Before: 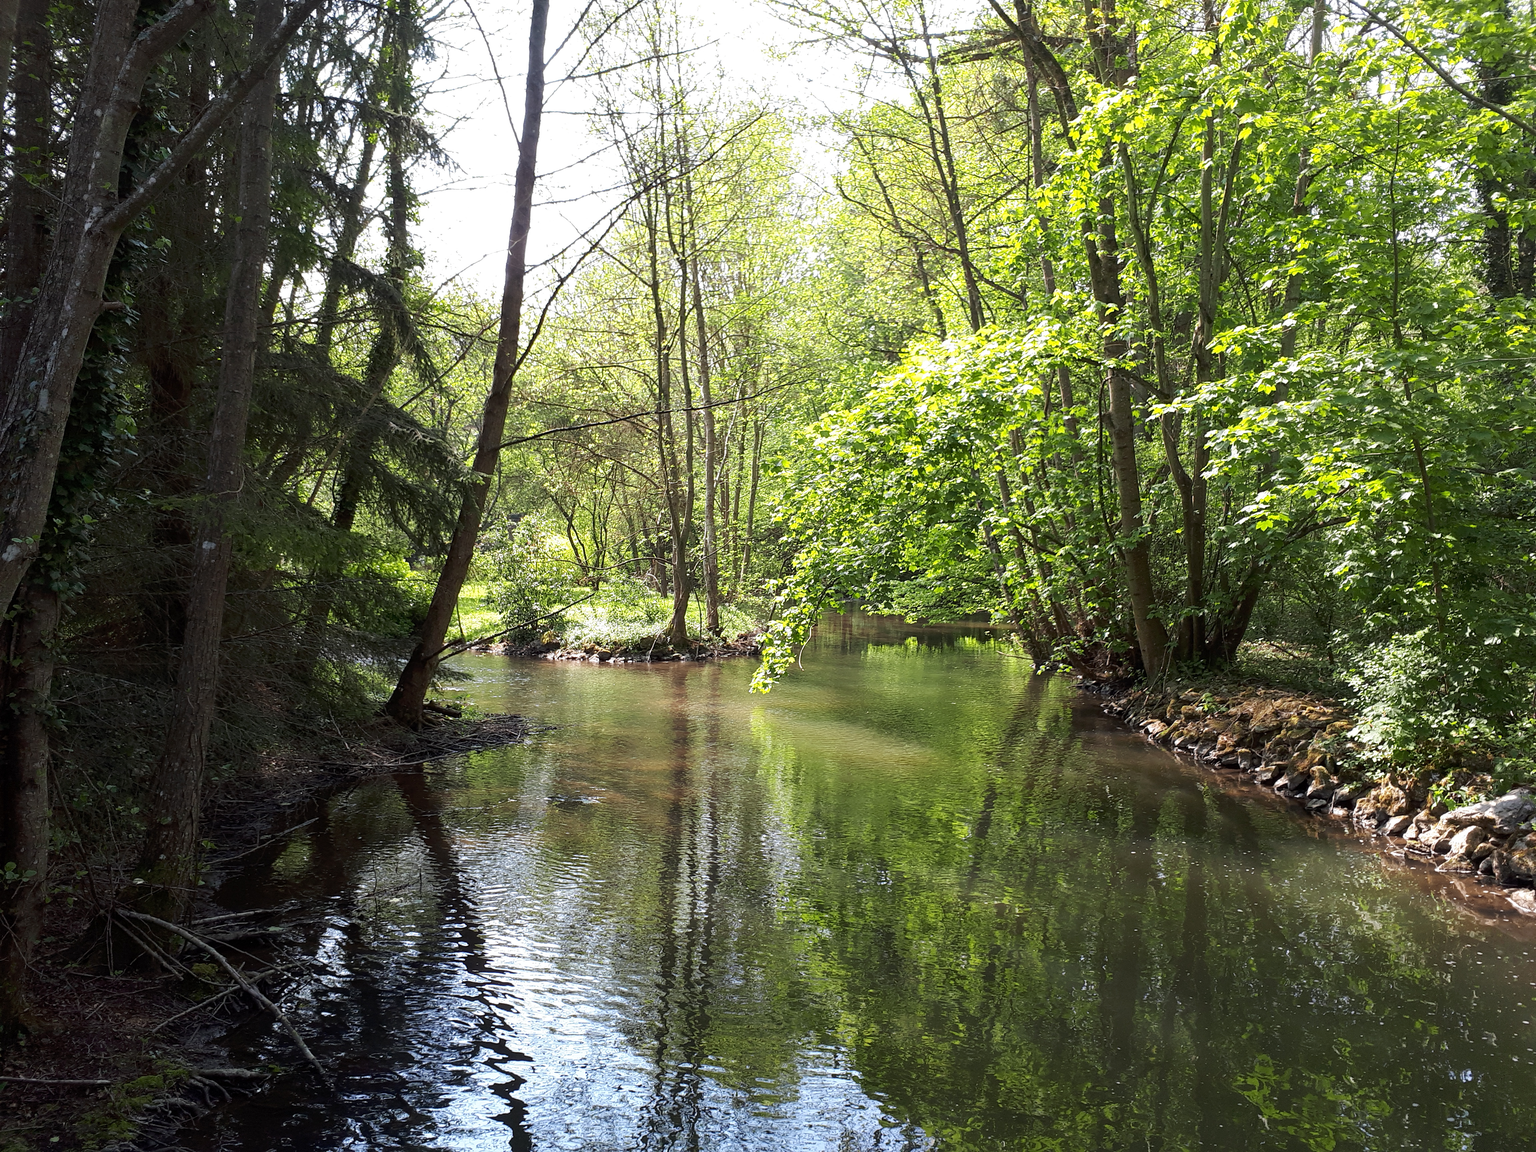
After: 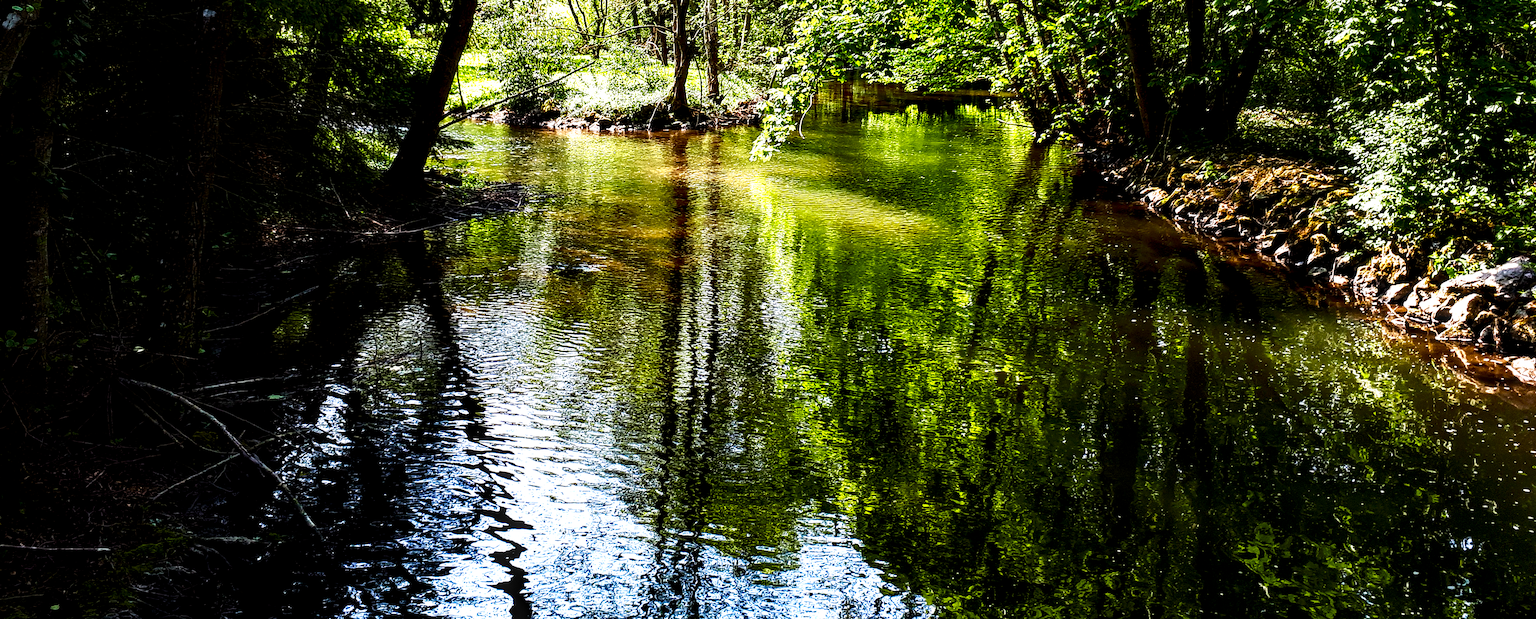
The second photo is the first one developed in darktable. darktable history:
grain: coarseness 0.09 ISO, strength 40%
crop and rotate: top 46.237%
color balance rgb: global offset › luminance -0.37%, perceptual saturation grading › highlights -17.77%, perceptual saturation grading › mid-tones 33.1%, perceptual saturation grading › shadows 50.52%, perceptual brilliance grading › highlights 20%, perceptual brilliance grading › mid-tones 20%, perceptual brilliance grading › shadows -20%, global vibrance 50%
local contrast: highlights 80%, shadows 57%, detail 175%, midtone range 0.602
rgb curve: mode RGB, independent channels
levels: levels [0.026, 0.507, 0.987]
contrast brightness saturation: contrast 0.13, brightness -0.24, saturation 0.14
velvia: on, module defaults
